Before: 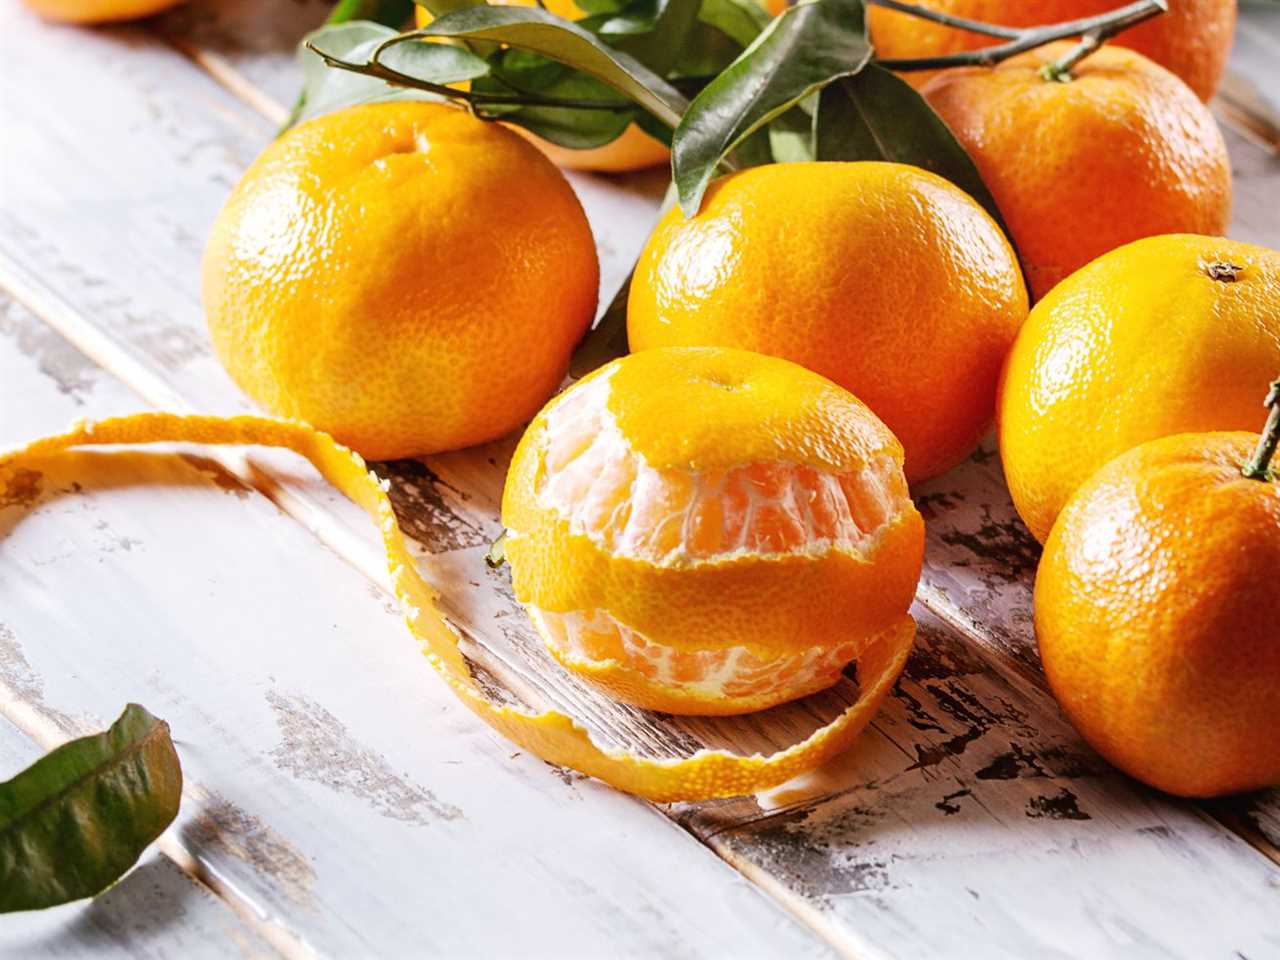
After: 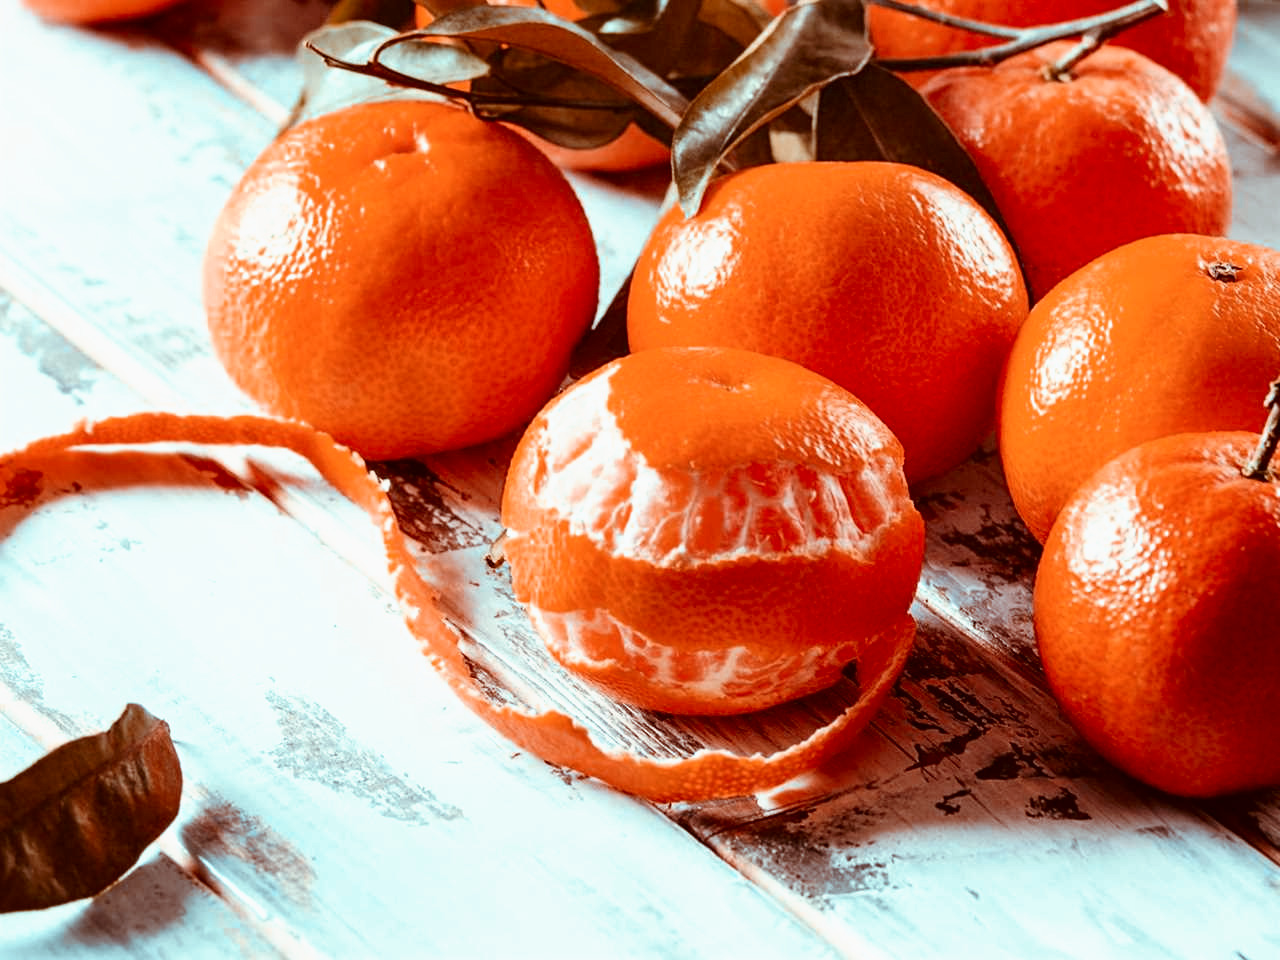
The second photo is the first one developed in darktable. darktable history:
color look up table: target L [88.49, 79.26, 51.05, 49.45, 36.75, 29.3, 198.45, 94.07, 90.31, 61.87, 58.48, 80.62, 58.1, 54.33, 65.05, 67, 49.98, 51.67, 61.17, 52.15, 40.13, 30.87, 86.01, 80.38, 80.6, 74.87, 62.99, 62.47, 64.13, 68.32, 47.29, 53.52, 29.02, 31.21, 42.72, 20.32, 17.75, 13.89, 11.03, 81.61, 81.69, 81.43, 81.51, 81.03, 81.98, 68.23, 70.05, 59.27, 53.12], target a [-10.64, -12, 25.37, -5.419, 5.263, 16.55, 0, -0.001, -11.44, 46.72, 45.97, -7.932, 53.97, 50.91, 13.31, -7.727, 54.36, 47.67, 24.18, 40.83, 46.53, 26.56, -10.65, -11.29, -11.16, -10.95, -19.77, 13.6, -10.75, -24.87, 5.751, -14.64, 10.41, 11.44, -1.246, 12.18, 12.78, 10.46, 10.25, -12.41, -18.03, -14.23, -14.15, -15.87, -16.8, -30.42, -32.38, -25.64, -20.71], target b [-0.969, -3.298, 46.72, 20.58, 28.07, 28.29, 0.001, 0.004, -0.523, 63.07, 61.06, -2.597, 57.26, 59.5, 10.59, -3.621, 57.43, 36.17, 3.747, 27.2, 40.19, 25.25, -1.749, -3.17, -3.144, -4.411, -22.86, -6.799, -24.37, -37.23, 3.764, -38, 6.459, -5.315, -34.59, 8.562, 7.814, 5.878, 6.761, -3.591, -6.223, -4.572, -4.558, -4.998, -7.13, -9.422, -26.01, -26.85, -21.44], num patches 49
tone curve: curves: ch0 [(0, 0) (0.003, 0.002) (0.011, 0.01) (0.025, 0.022) (0.044, 0.039) (0.069, 0.061) (0.1, 0.088) (0.136, 0.126) (0.177, 0.167) (0.224, 0.211) (0.277, 0.27) (0.335, 0.335) (0.399, 0.407) (0.468, 0.485) (0.543, 0.569) (0.623, 0.659) (0.709, 0.756) (0.801, 0.851) (0.898, 0.961) (1, 1)], preserve colors none
